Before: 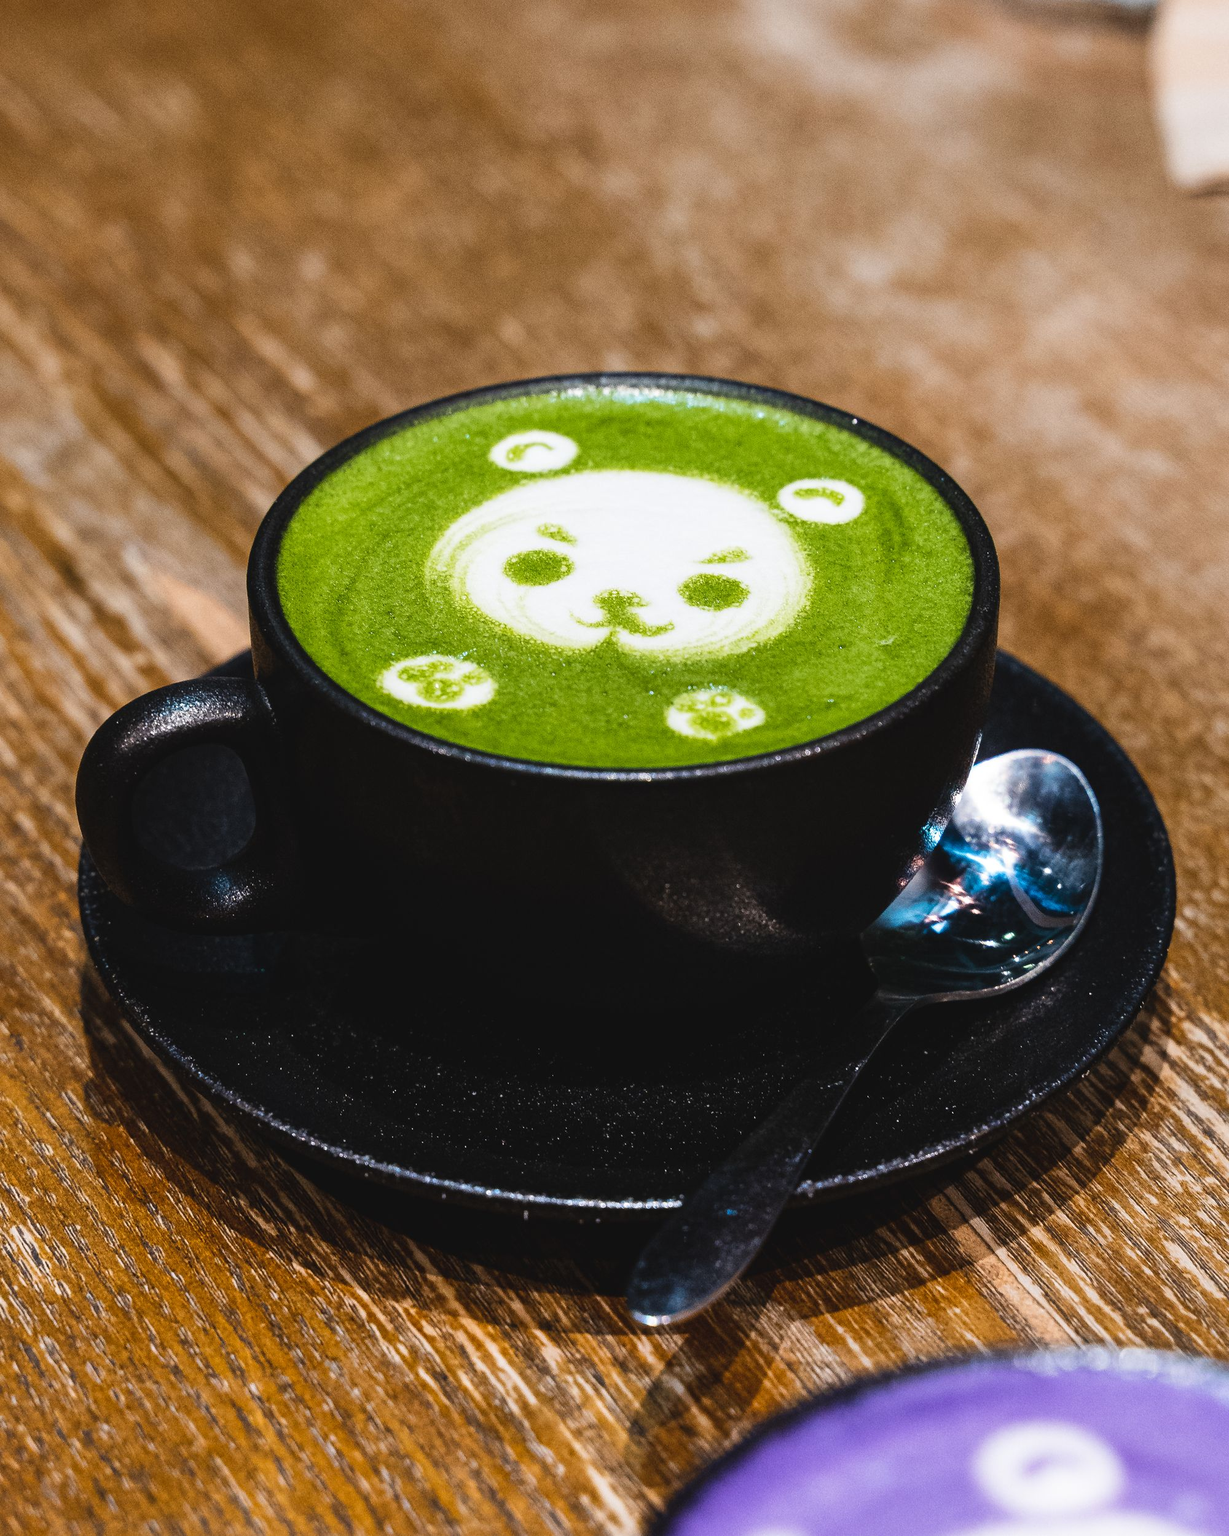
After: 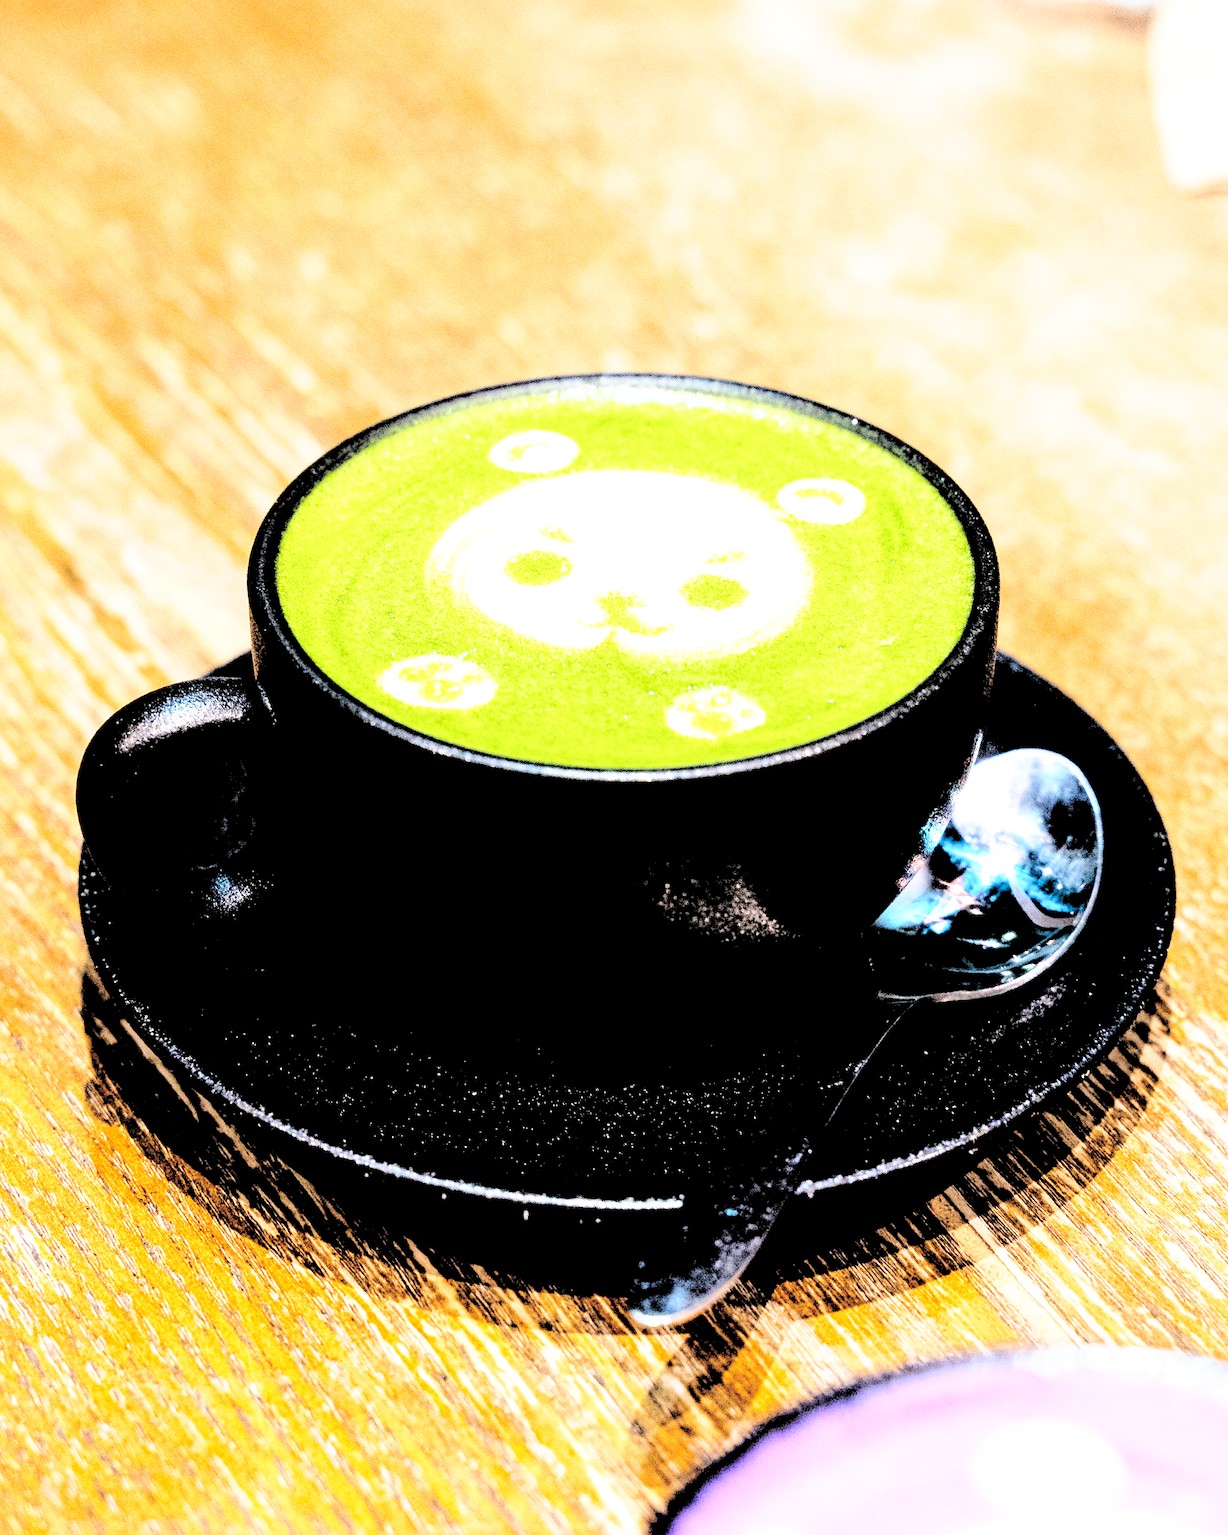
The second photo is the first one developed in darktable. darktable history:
contrast brightness saturation: contrast 0.14, brightness 0.21
rgb levels: levels [[0.027, 0.429, 0.996], [0, 0.5, 1], [0, 0.5, 1]]
exposure: exposure 0.722 EV, compensate highlight preservation false
base curve: curves: ch0 [(0, 0) (0.032, 0.037) (0.105, 0.228) (0.435, 0.76) (0.856, 0.983) (1, 1)], preserve colors none
